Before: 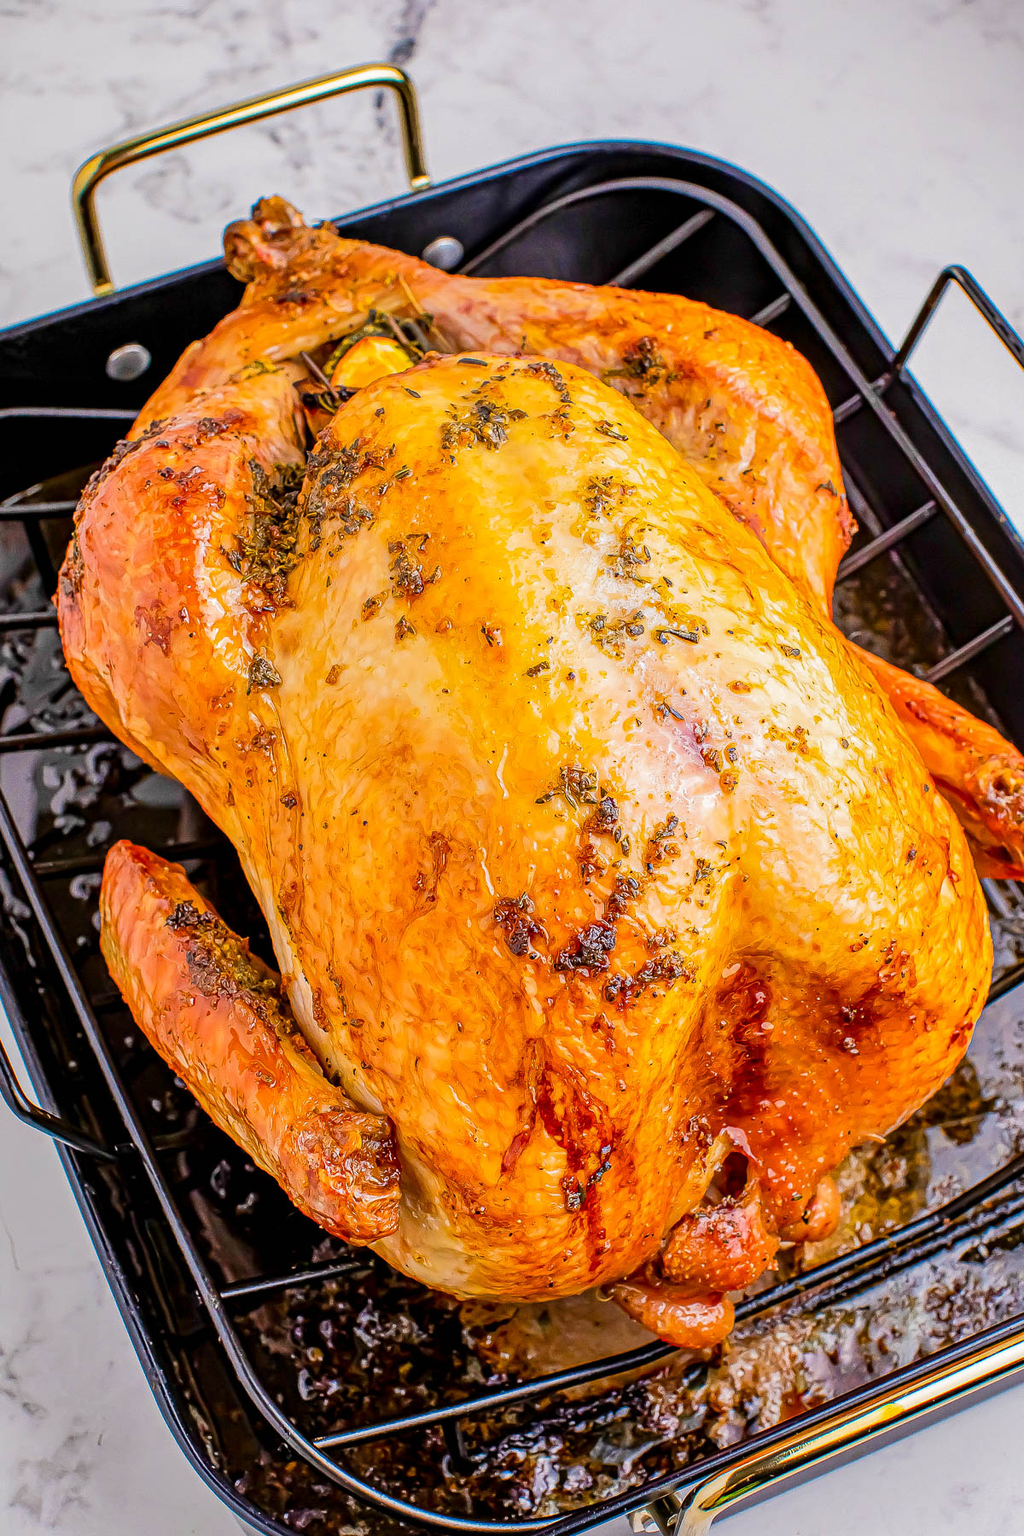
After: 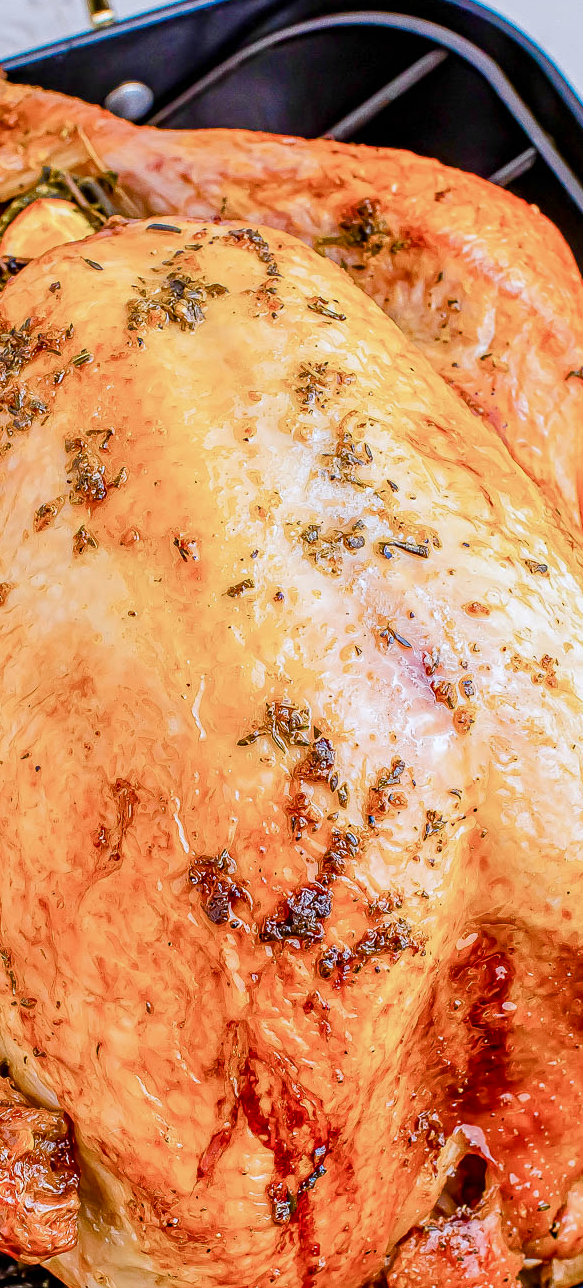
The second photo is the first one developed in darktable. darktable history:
tone equalizer: edges refinement/feathering 500, mask exposure compensation -1.57 EV, preserve details no
color correction: highlights a* -0.859, highlights b* -9.24
color balance rgb: perceptual saturation grading › global saturation 20%, perceptual saturation grading › highlights -50.253%, perceptual saturation grading › shadows 31.127%
crop: left 32.544%, top 10.943%, right 18.794%, bottom 17.48%
